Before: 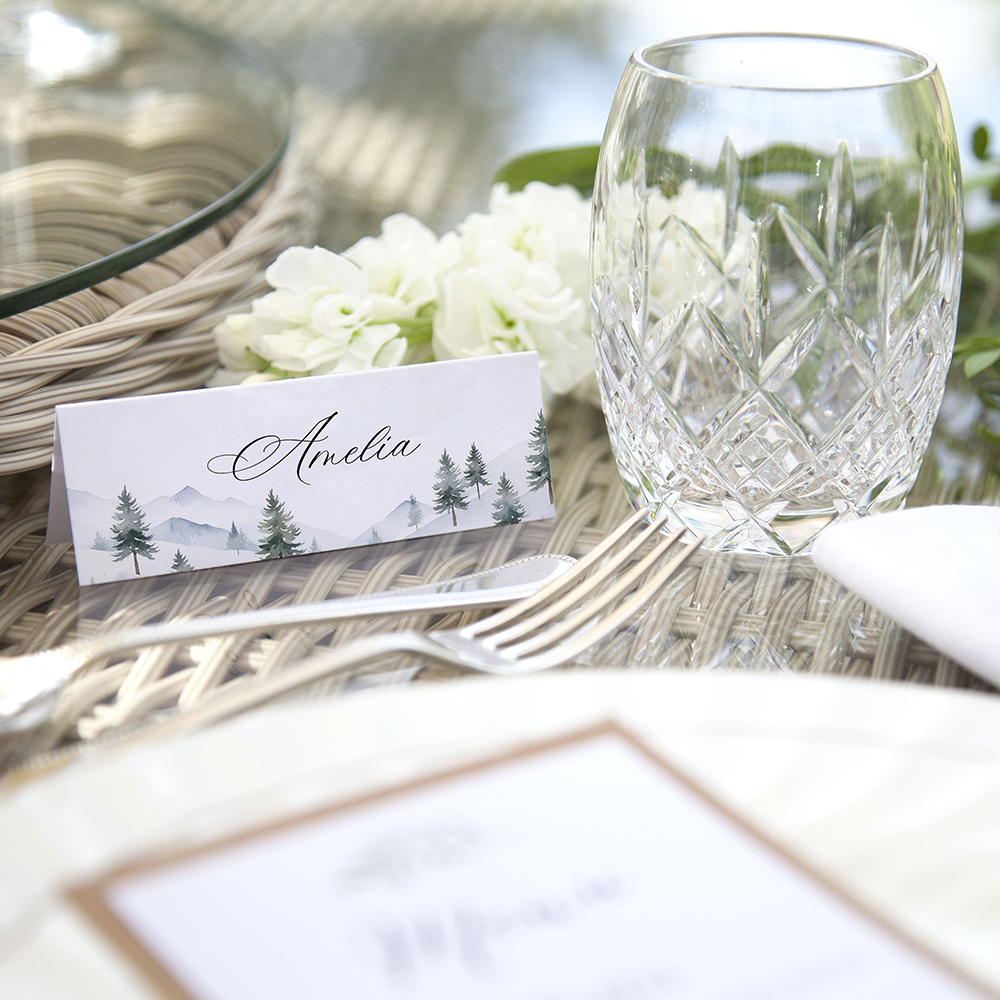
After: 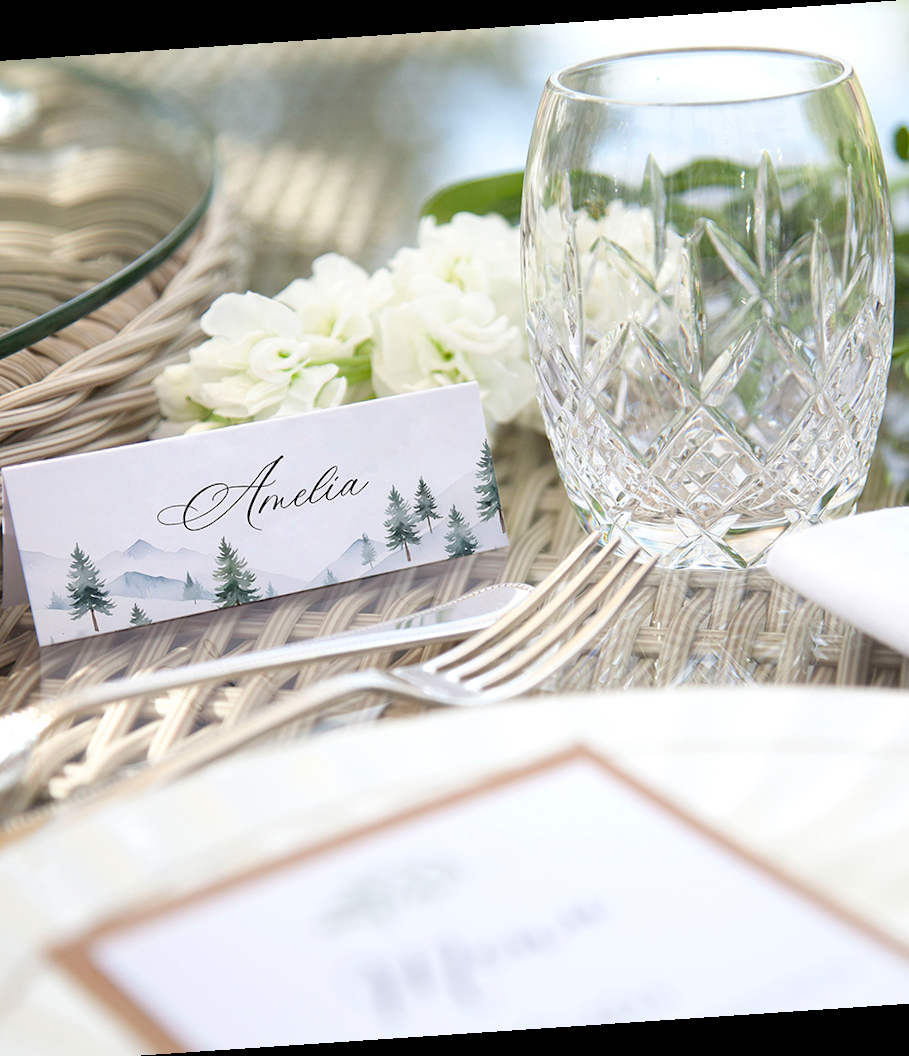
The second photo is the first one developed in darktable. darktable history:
crop: left 8.026%, right 7.374%
rotate and perspective: rotation -4.2°, shear 0.006, automatic cropping off
